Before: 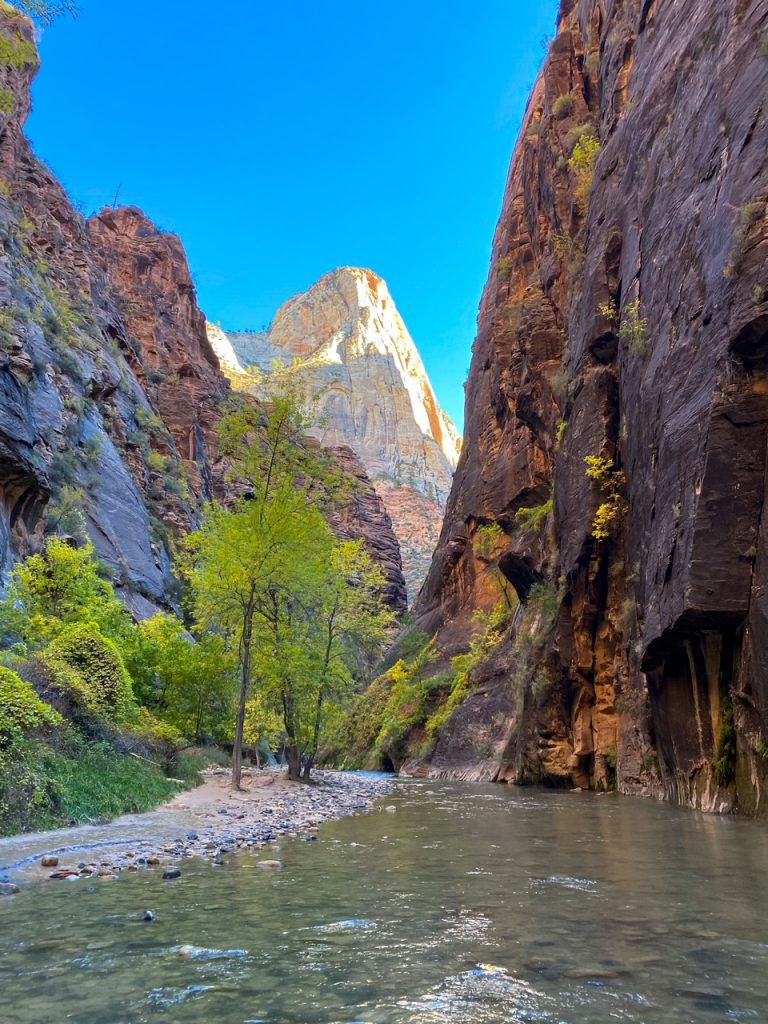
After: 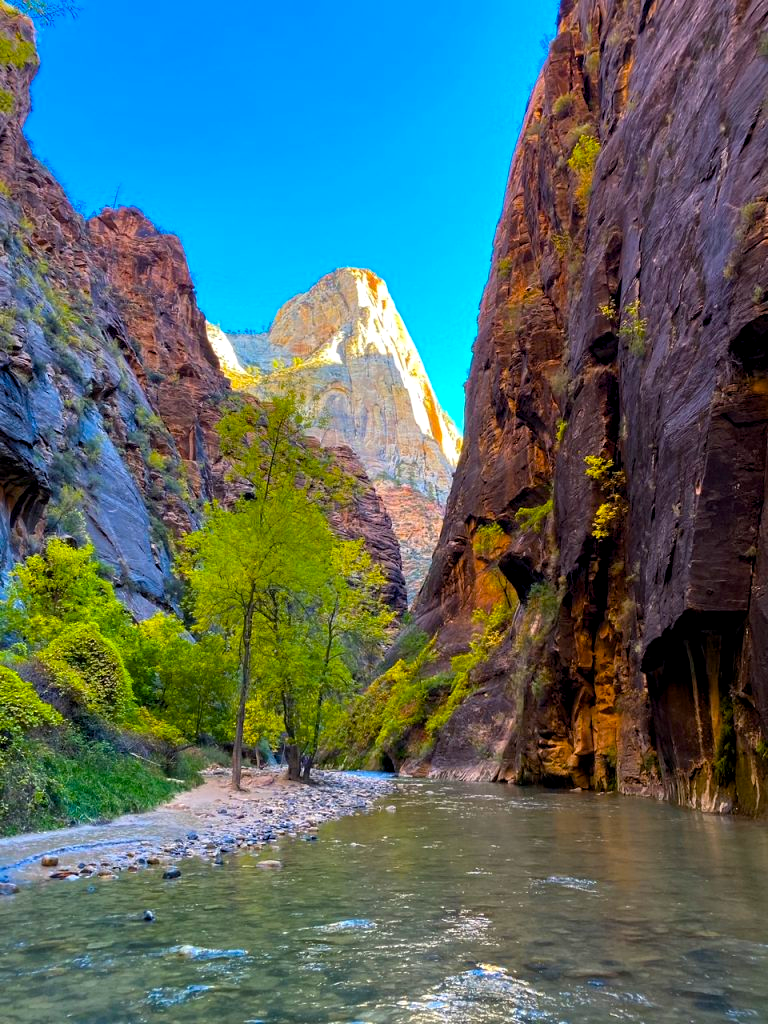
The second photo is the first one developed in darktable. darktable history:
color balance rgb: global offset › luminance -0.478%, perceptual saturation grading › global saturation 29.972%, global vibrance 30.498%, contrast 9.398%
